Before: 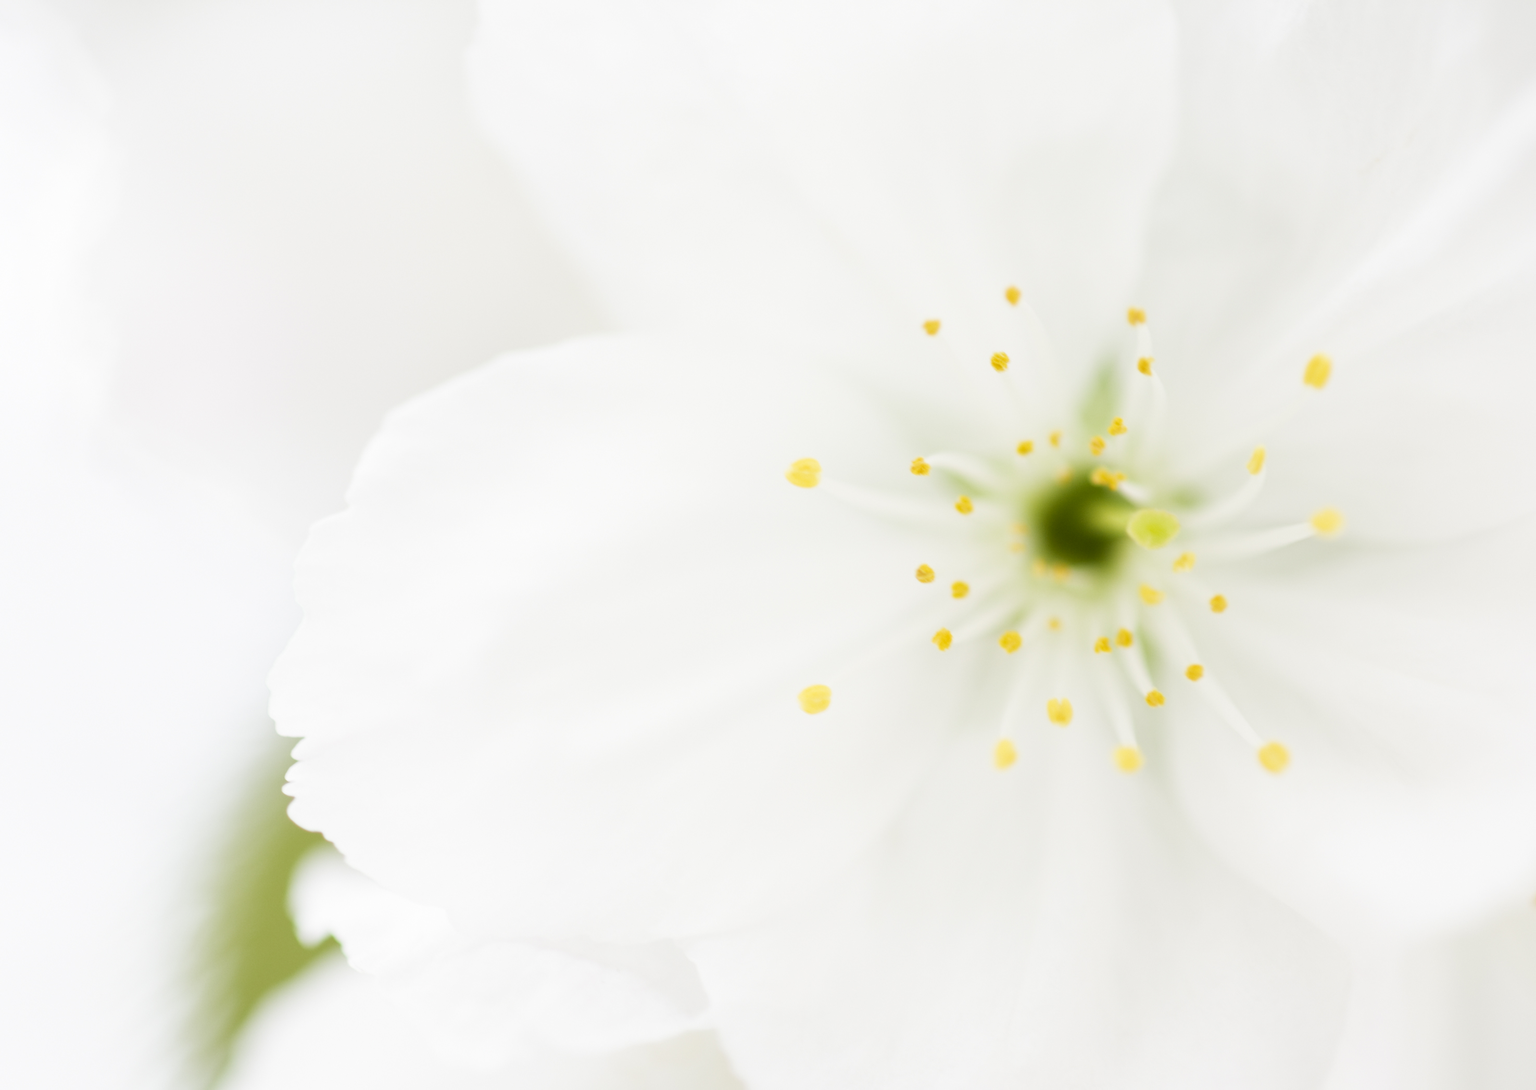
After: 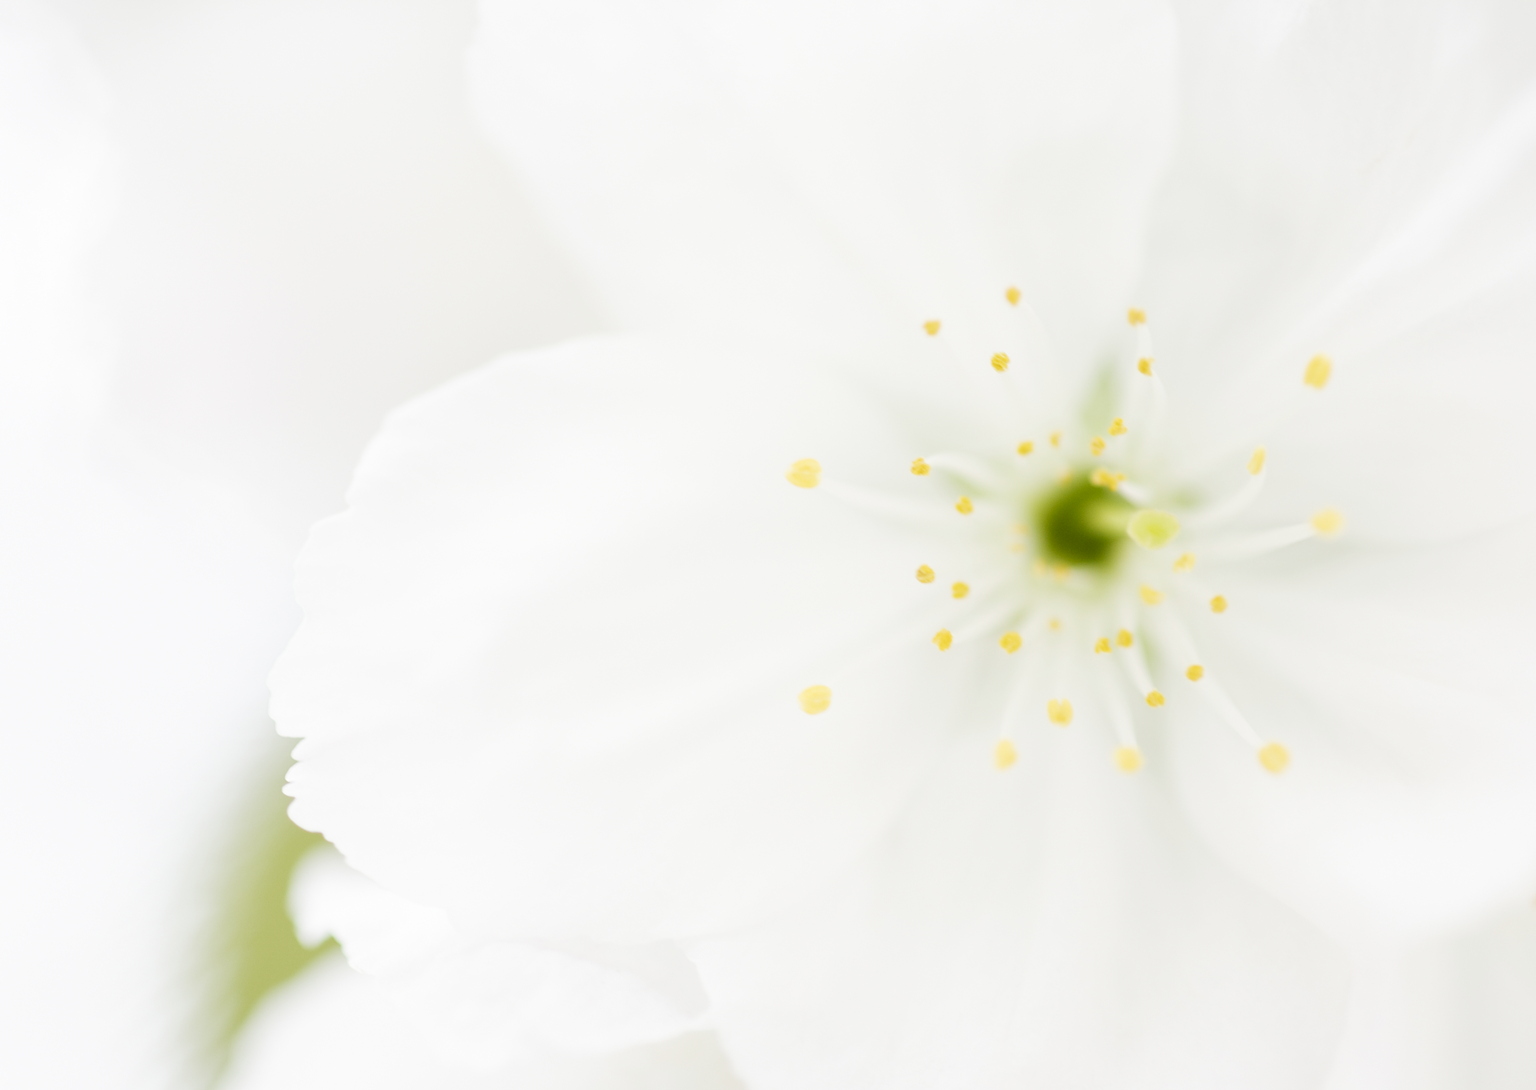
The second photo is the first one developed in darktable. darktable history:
sharpen: on, module defaults
base curve: curves: ch0 [(0, 0) (0.158, 0.273) (0.879, 0.895) (1, 1)], preserve colors none
